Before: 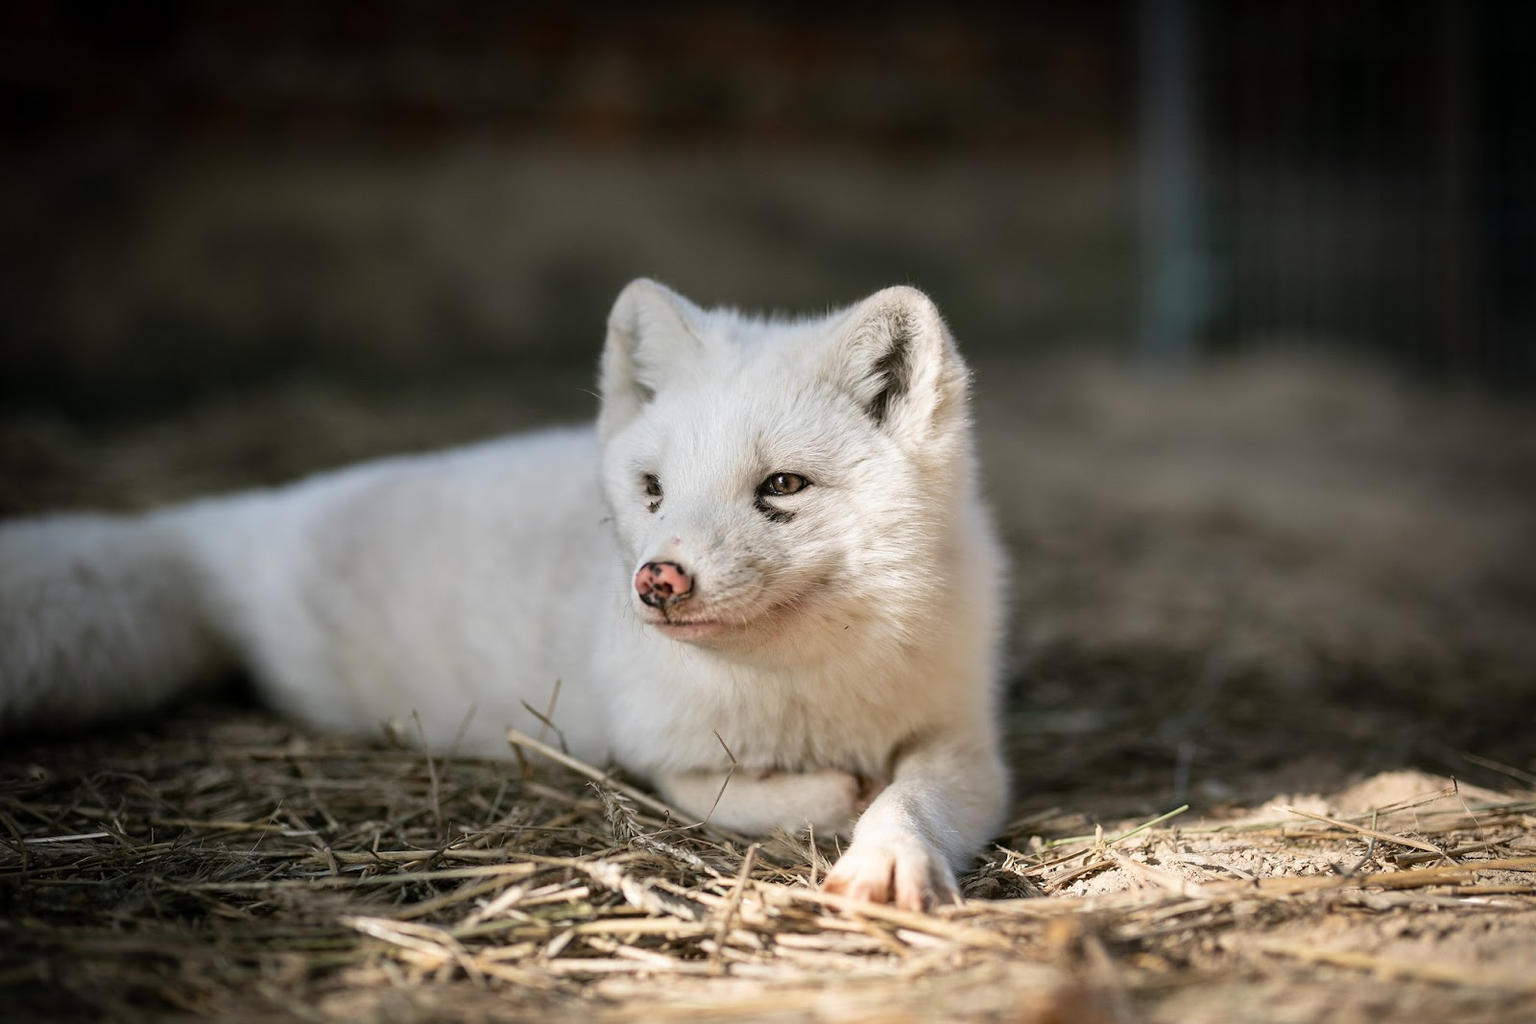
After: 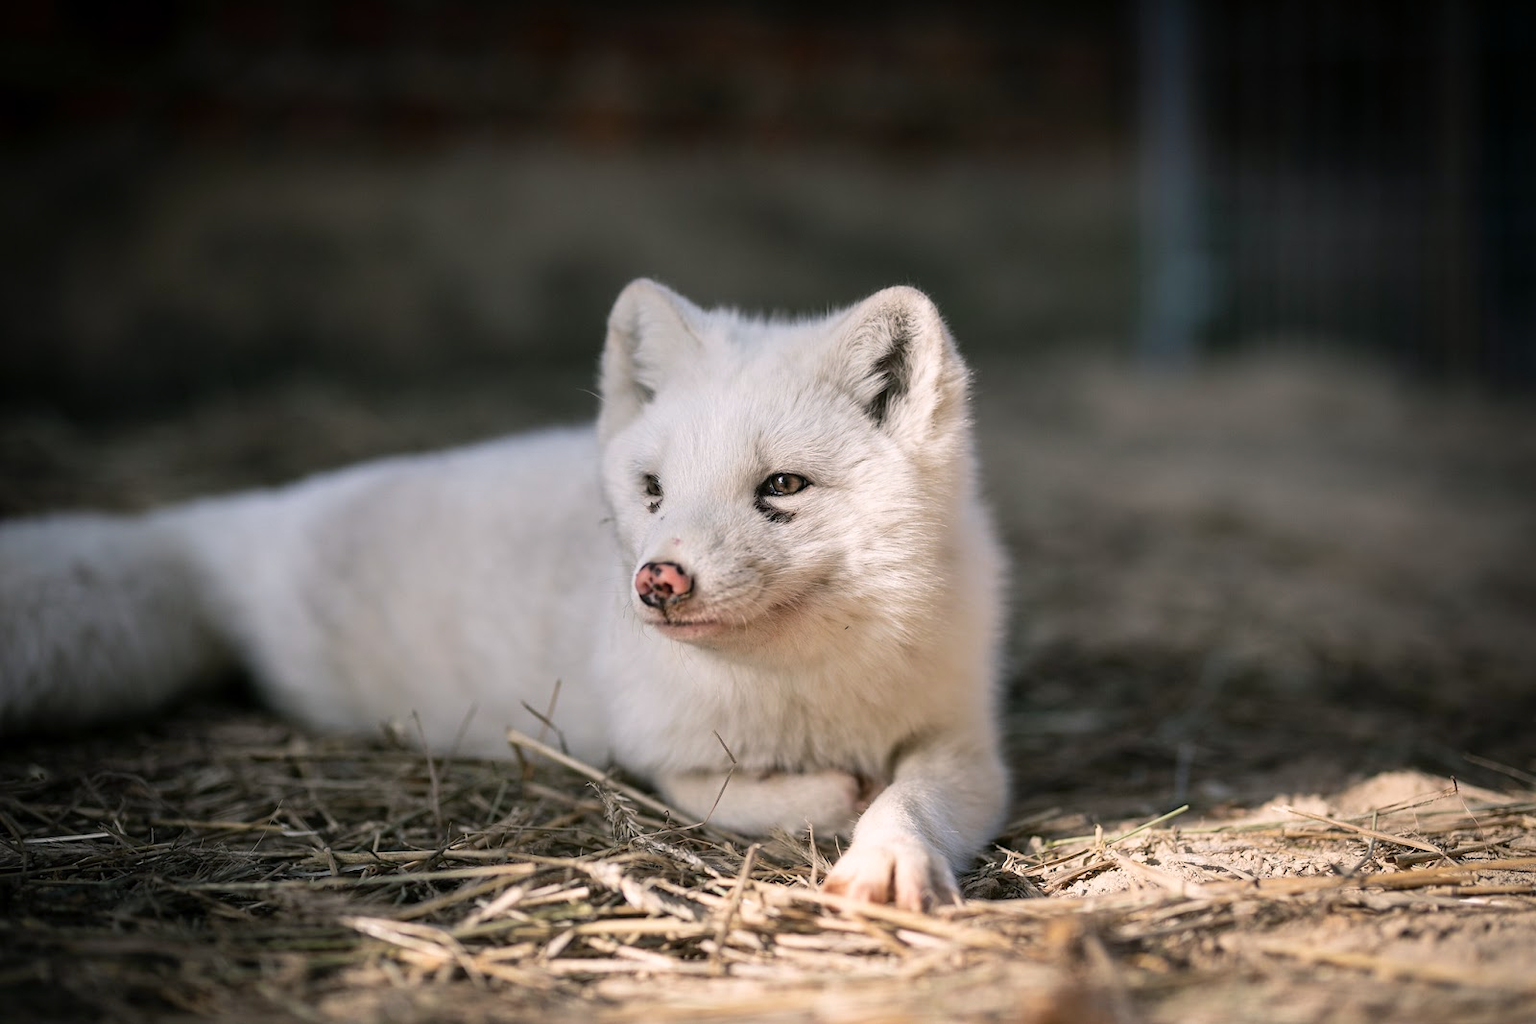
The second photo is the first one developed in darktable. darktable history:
color balance rgb: shadows lift › chroma 1.41%, shadows lift › hue 260°, power › chroma 0.5%, power › hue 260°, highlights gain › chroma 1%, highlights gain › hue 27°, saturation formula JzAzBz (2021)
